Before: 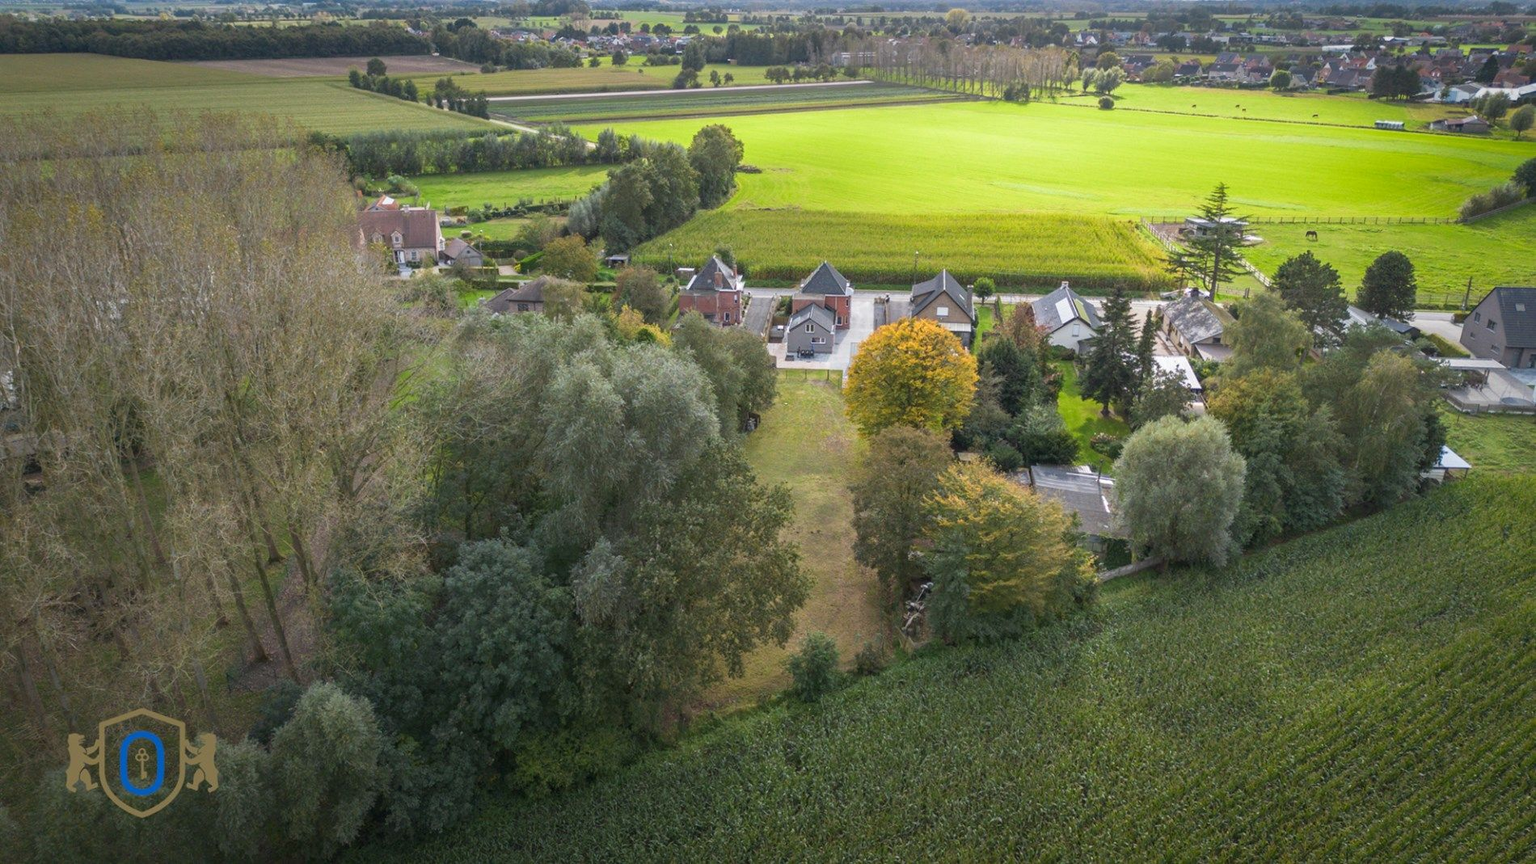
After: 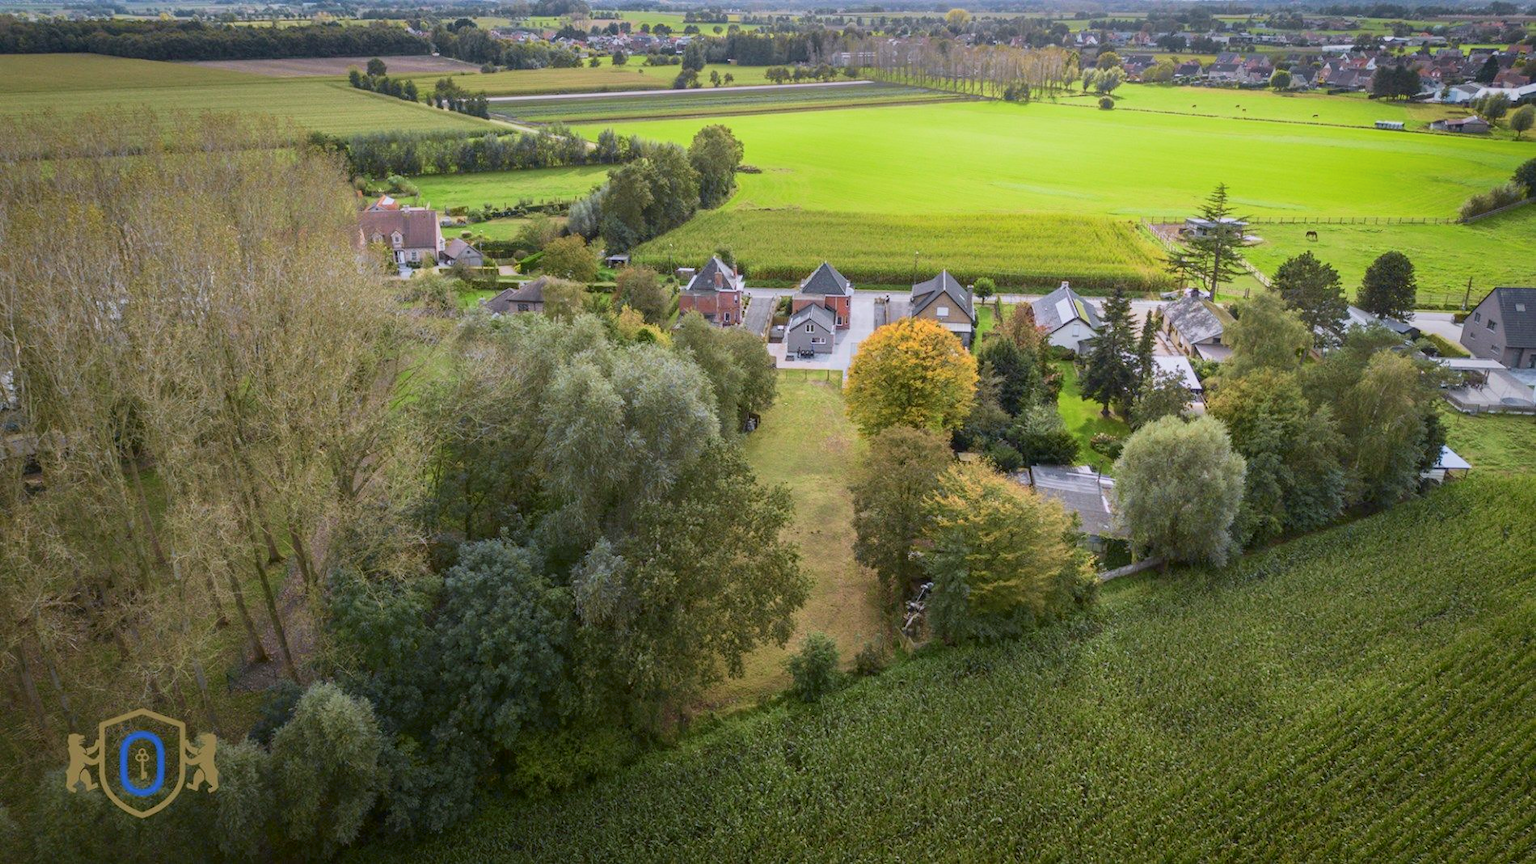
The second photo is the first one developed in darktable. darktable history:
shadows and highlights: shadows 10, white point adjustment 1, highlights -40
color calibration: illuminant as shot in camera, x 0.358, y 0.373, temperature 4628.91 K
tone curve: curves: ch0 [(0, 0) (0.091, 0.066) (0.184, 0.16) (0.491, 0.519) (0.748, 0.765) (1, 0.919)]; ch1 [(0, 0) (0.179, 0.173) (0.322, 0.32) (0.424, 0.424) (0.502, 0.504) (0.56, 0.575) (0.631, 0.675) (0.777, 0.806) (1, 1)]; ch2 [(0, 0) (0.434, 0.447) (0.485, 0.495) (0.524, 0.563) (0.676, 0.691) (1, 1)], color space Lab, independent channels, preserve colors none
